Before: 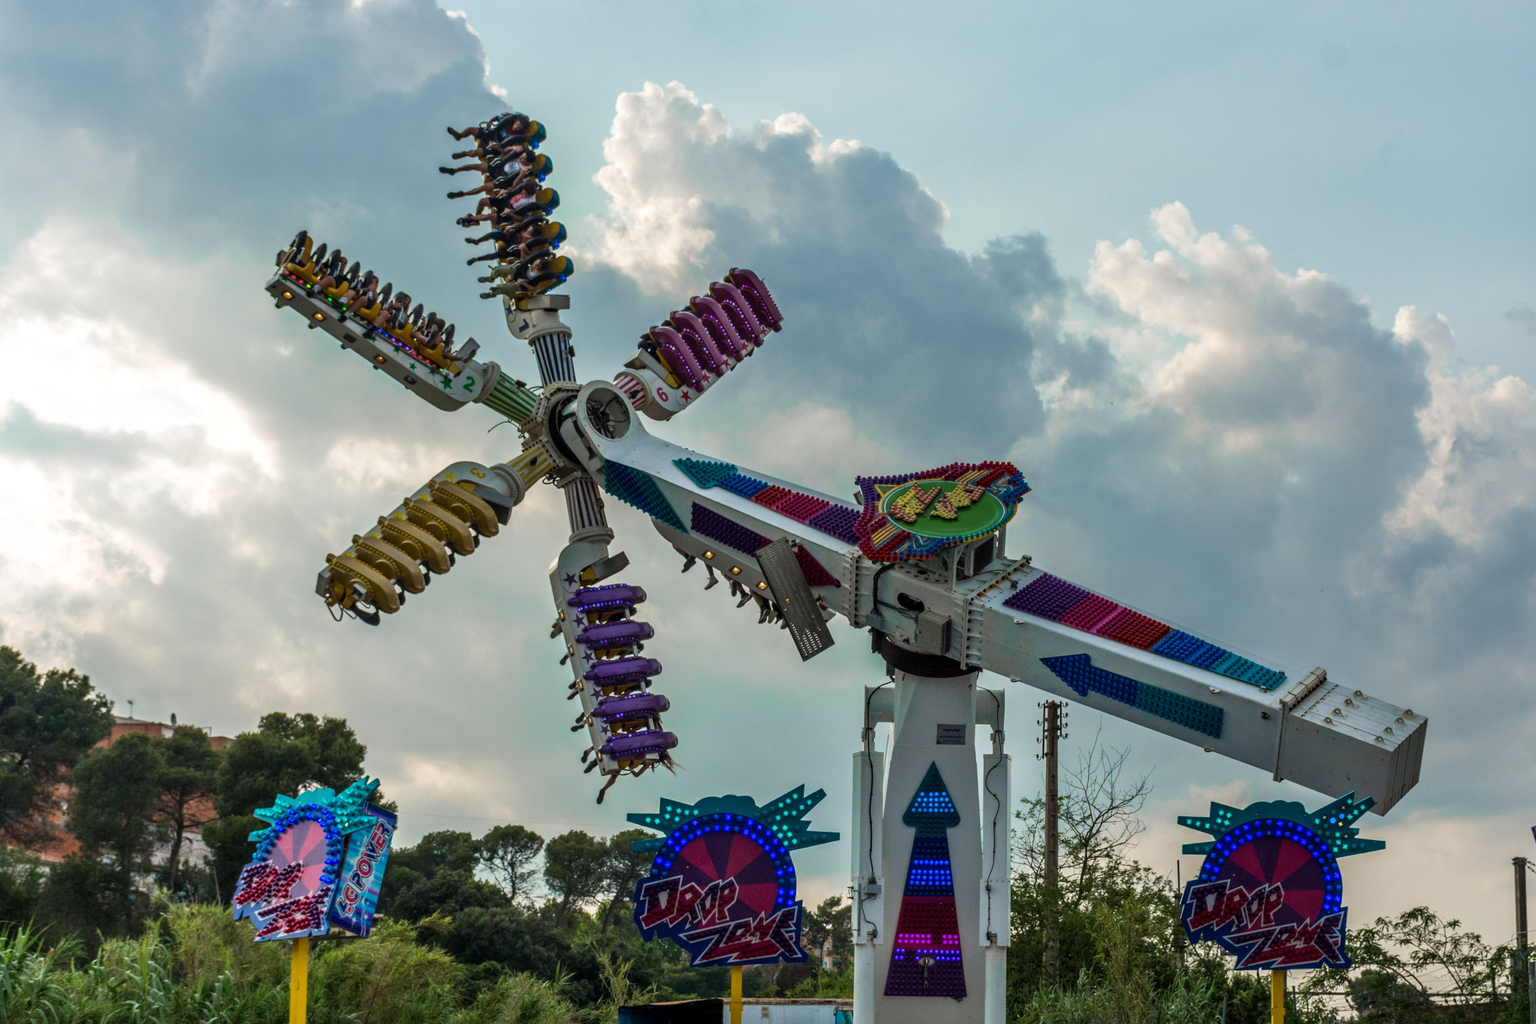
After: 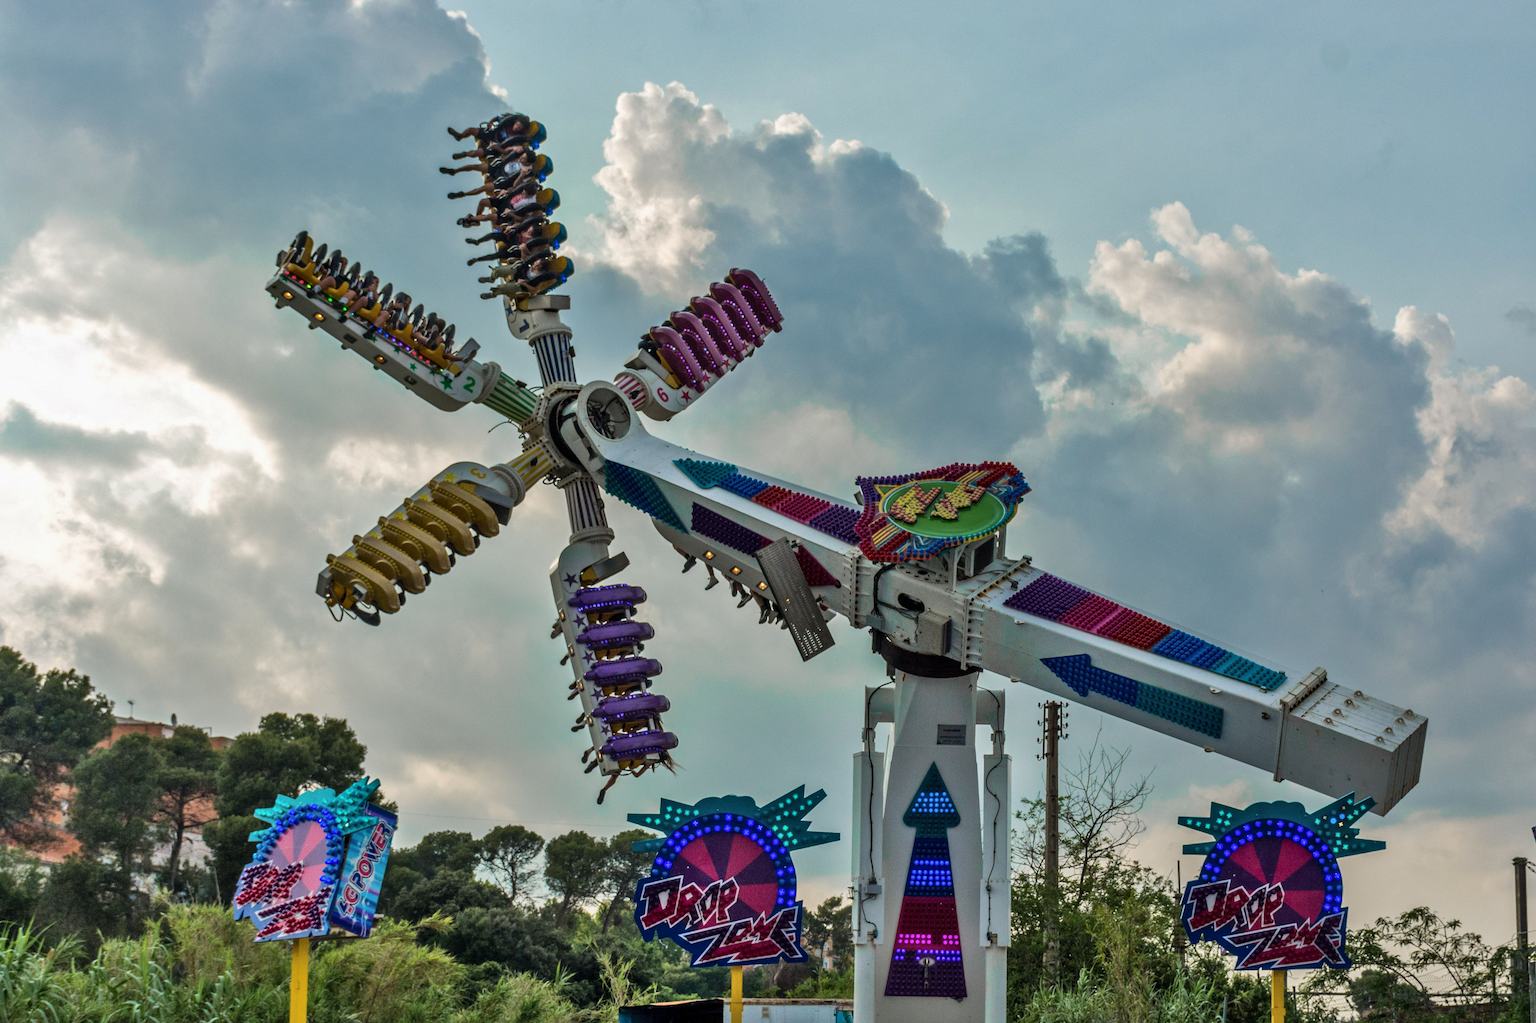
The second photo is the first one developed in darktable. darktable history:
sharpen: radius 5.331, amount 0.316, threshold 26.088
exposure: exposure -0.04 EV, compensate exposure bias true, compensate highlight preservation false
shadows and highlights: shadows 59.12, highlights color adjustment 78.28%, soften with gaussian
